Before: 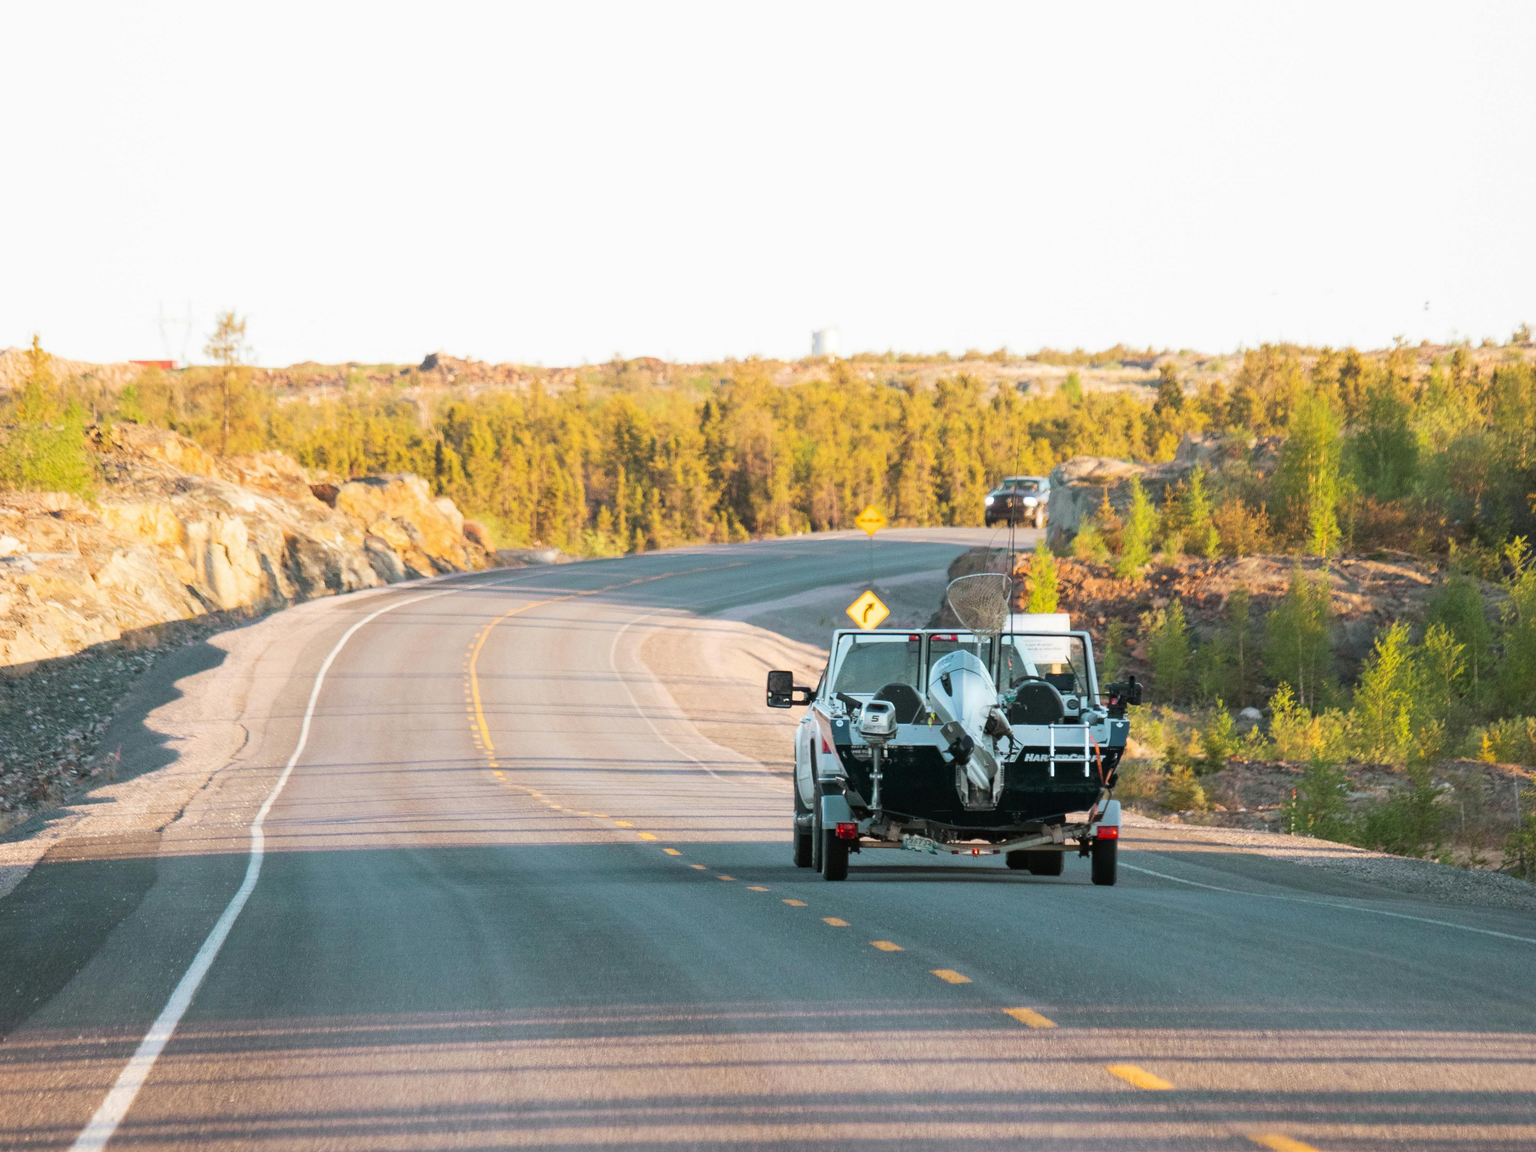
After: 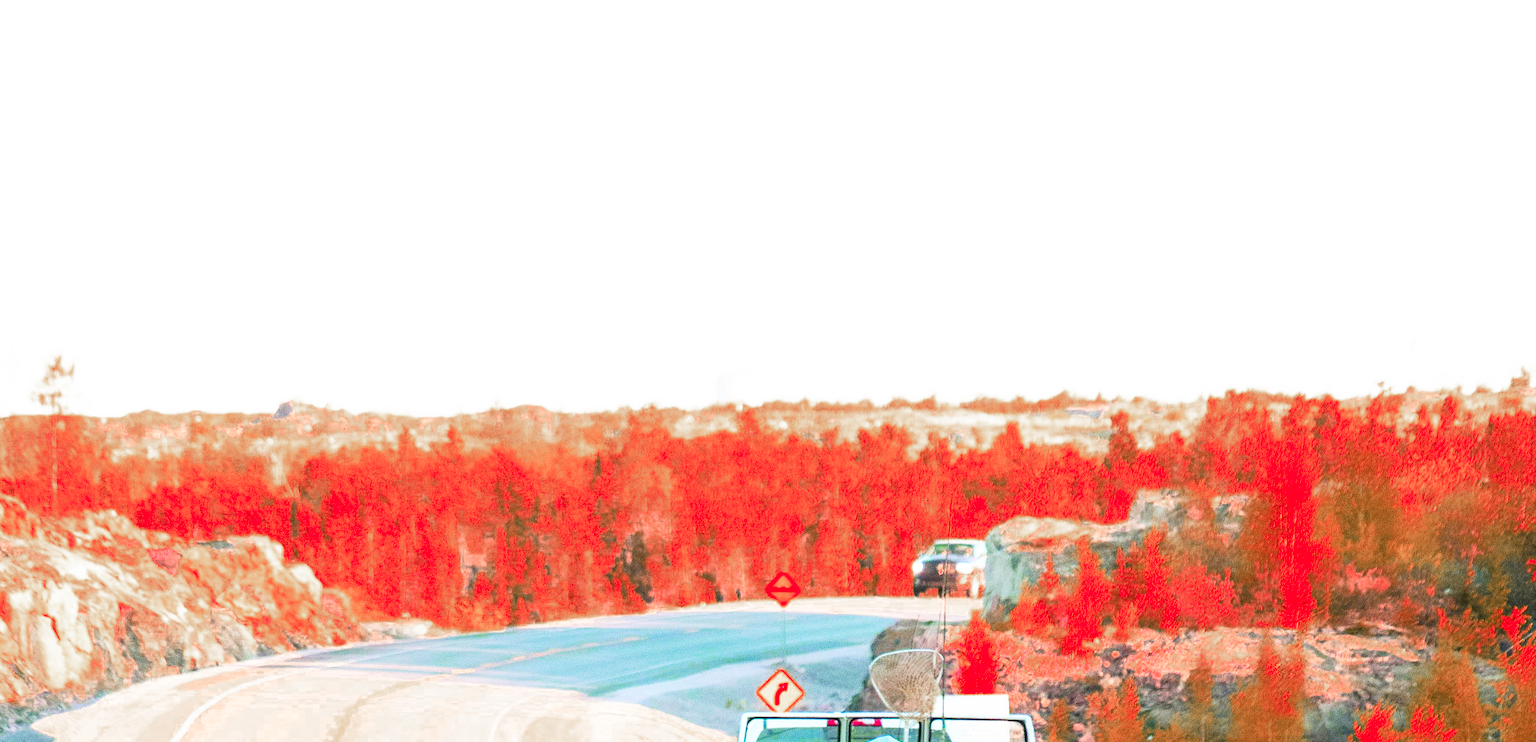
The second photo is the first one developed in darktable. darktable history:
color zones: curves: ch0 [(0.006, 0.385) (0.143, 0.563) (0.243, 0.321) (0.352, 0.464) (0.516, 0.456) (0.625, 0.5) (0.75, 0.5) (0.875, 0.5)]; ch1 [(0, 0.5) (0.134, 0.504) (0.246, 0.463) (0.421, 0.515) (0.5, 0.56) (0.625, 0.5) (0.75, 0.5) (0.875, 0.5)]; ch2 [(0, 0.5) (0.131, 0.426) (0.307, 0.289) (0.38, 0.188) (0.513, 0.216) (0.625, 0.548) (0.75, 0.468) (0.838, 0.396) (0.971, 0.311)]
contrast brightness saturation: contrast 0.068, brightness 0.176, saturation 0.403
exposure: black level correction 0.002, exposure -0.097 EV, compensate highlight preservation false
base curve: curves: ch0 [(0, 0) (0.007, 0.004) (0.027, 0.03) (0.046, 0.07) (0.207, 0.54) (0.442, 0.872) (0.673, 0.972) (1, 1)], preserve colors none
crop and rotate: left 11.663%, bottom 43.075%
